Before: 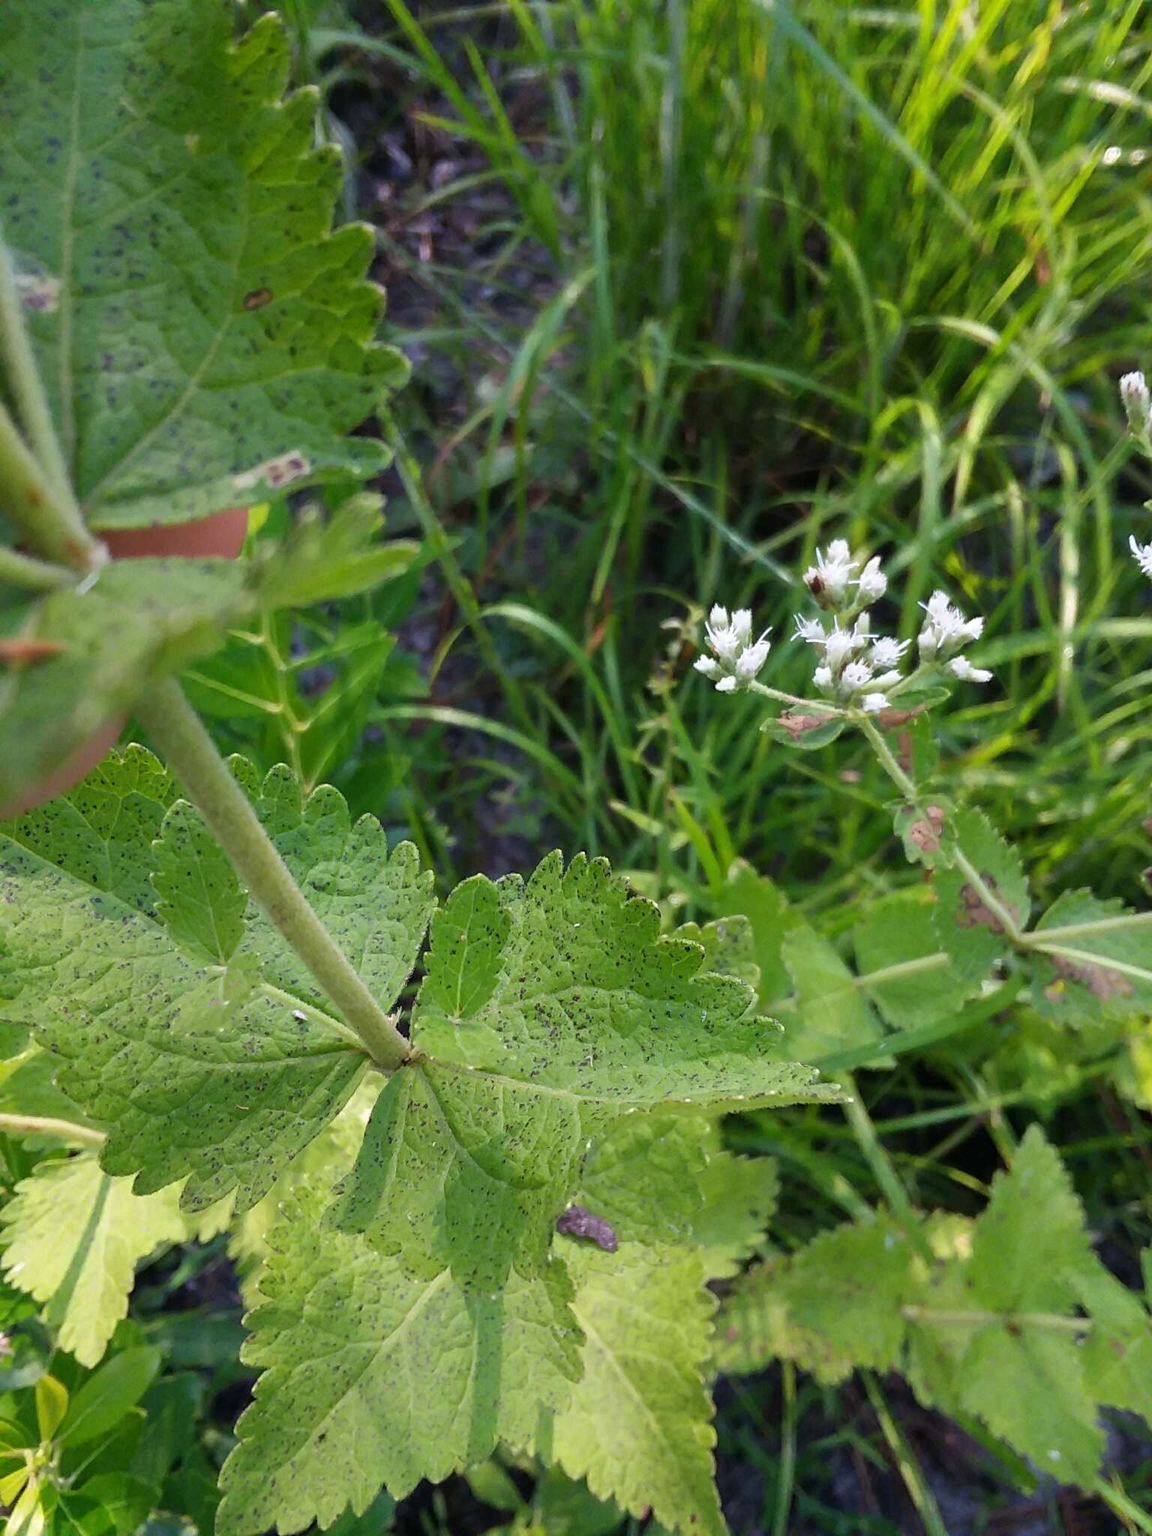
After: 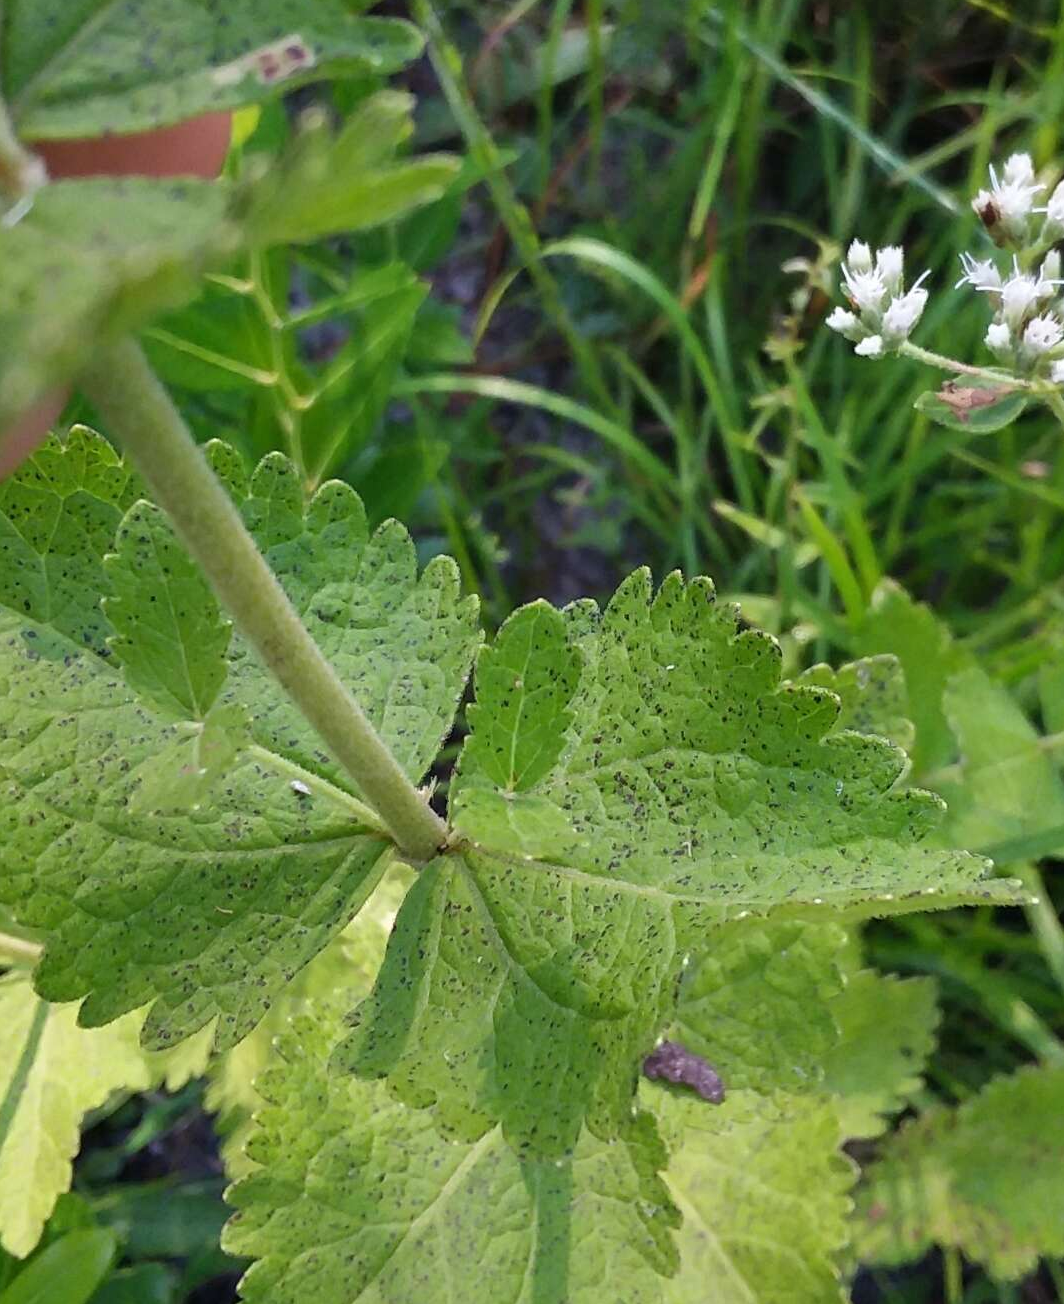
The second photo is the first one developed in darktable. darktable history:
crop: left 6.488%, top 27.668%, right 24.183%, bottom 8.656%
shadows and highlights: low approximation 0.01, soften with gaussian
